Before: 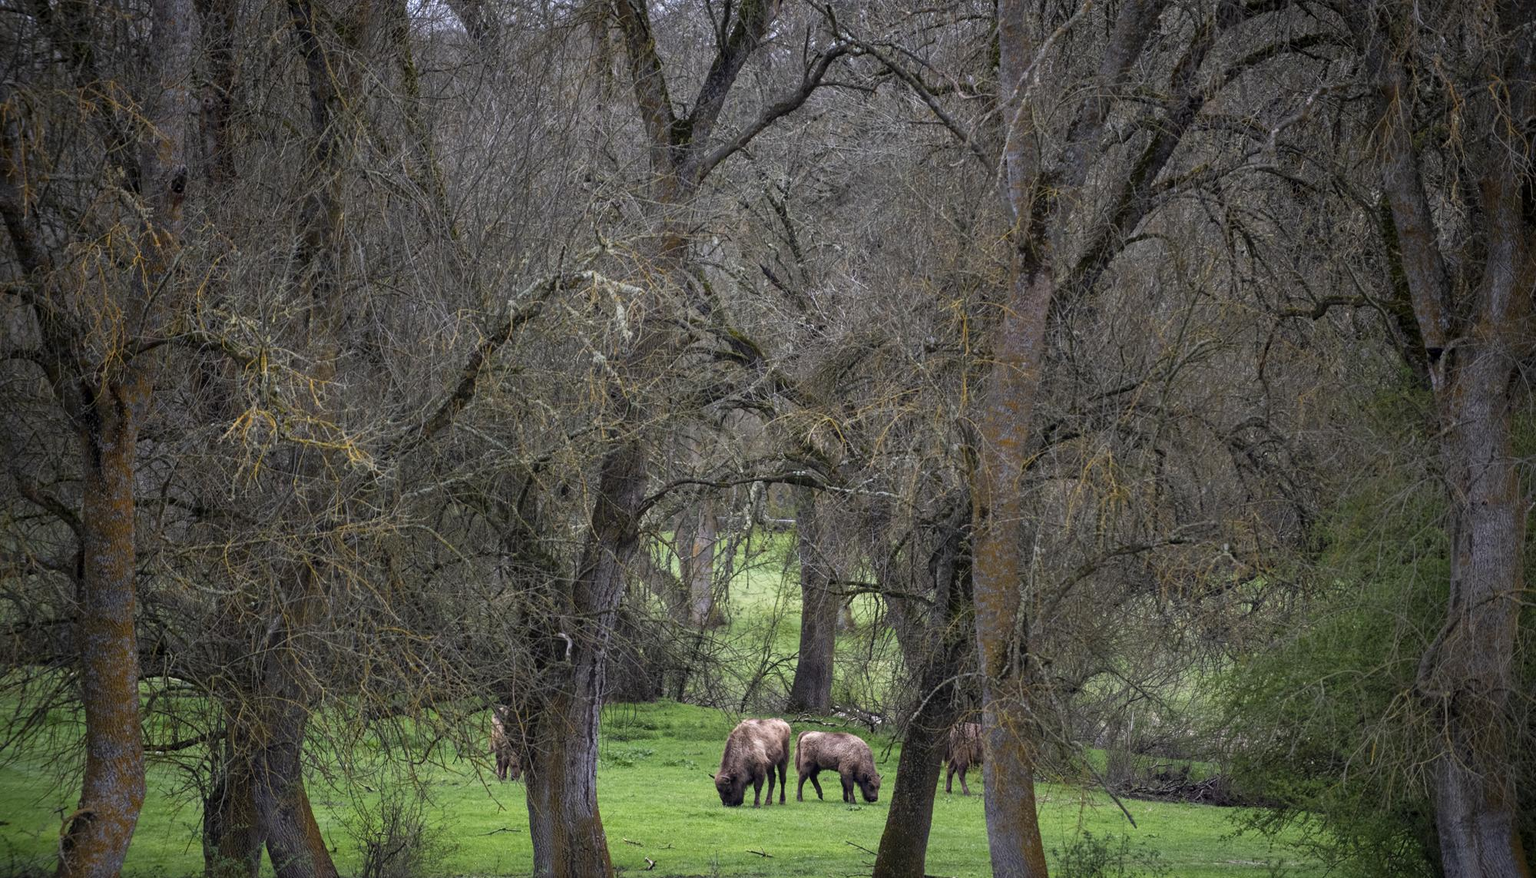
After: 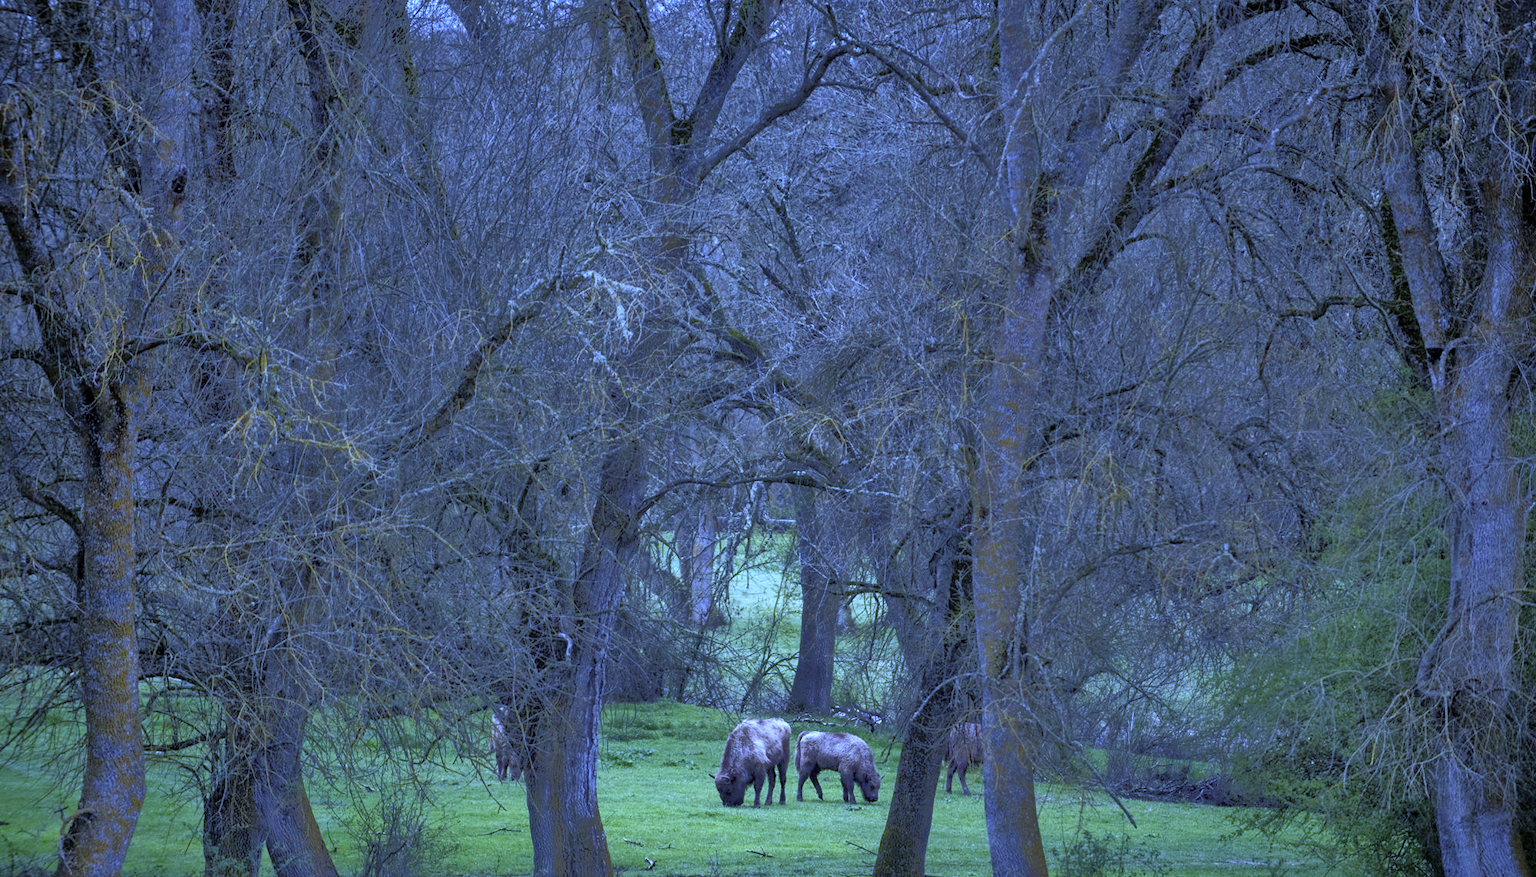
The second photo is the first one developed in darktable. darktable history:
tone equalizer: -8 EV -0.528 EV, -7 EV -0.319 EV, -6 EV -0.083 EV, -5 EV 0.413 EV, -4 EV 0.985 EV, -3 EV 0.791 EV, -2 EV -0.01 EV, -1 EV 0.14 EV, +0 EV -0.012 EV, smoothing 1
exposure: exposure 0 EV, compensate highlight preservation false
white balance: red 0.766, blue 1.537
